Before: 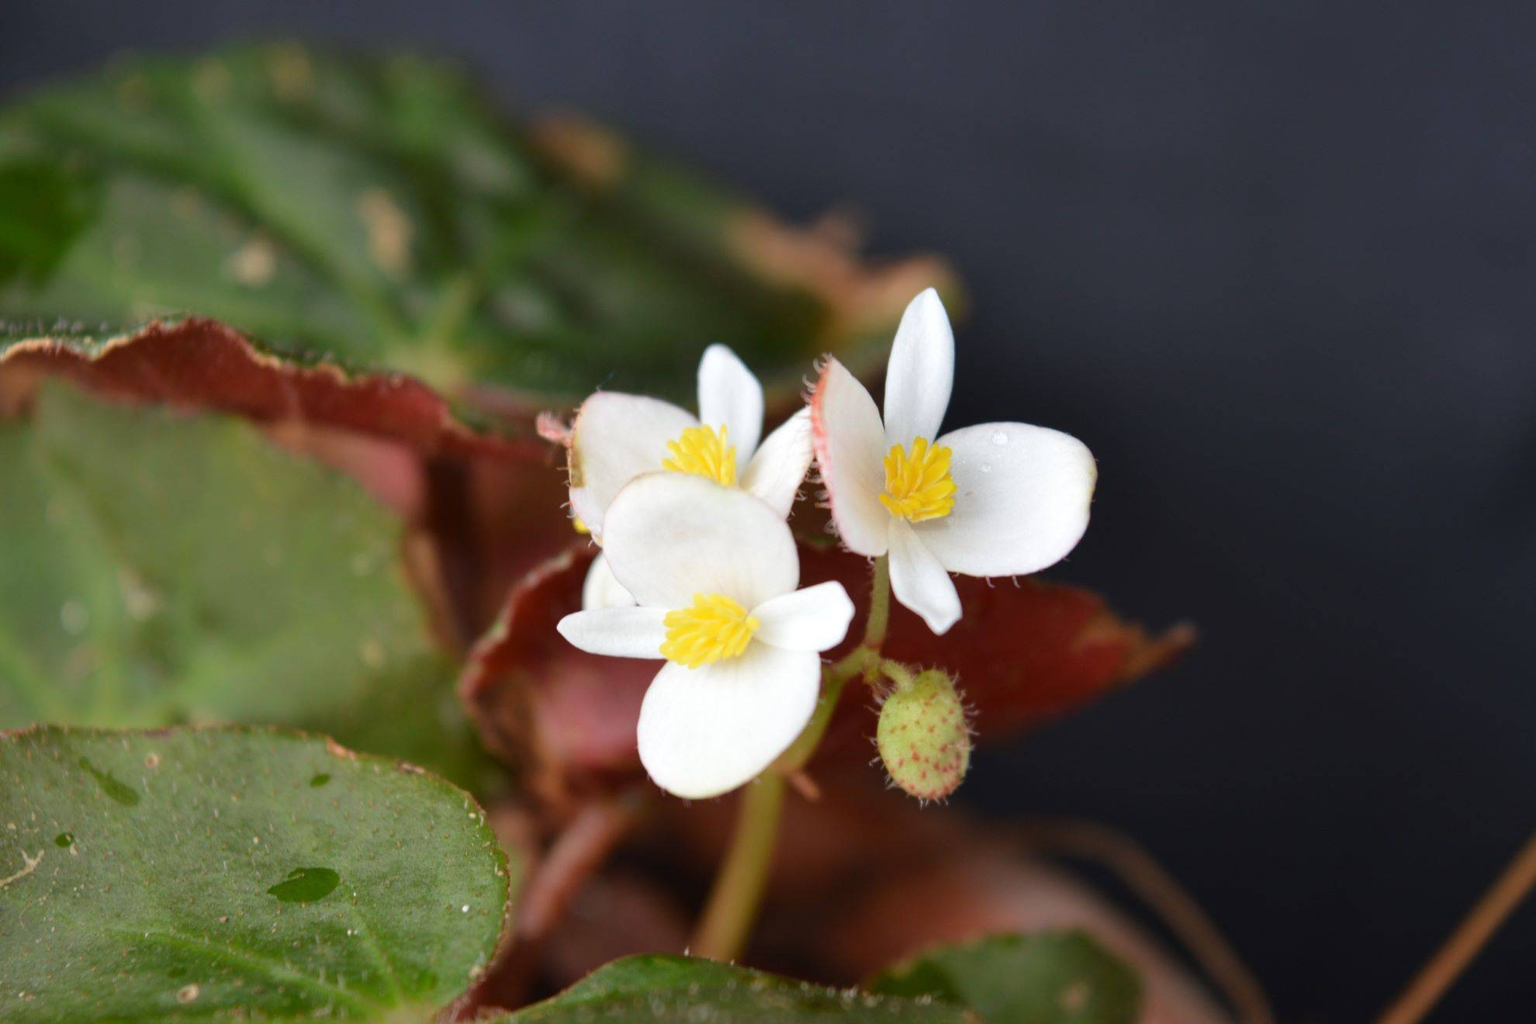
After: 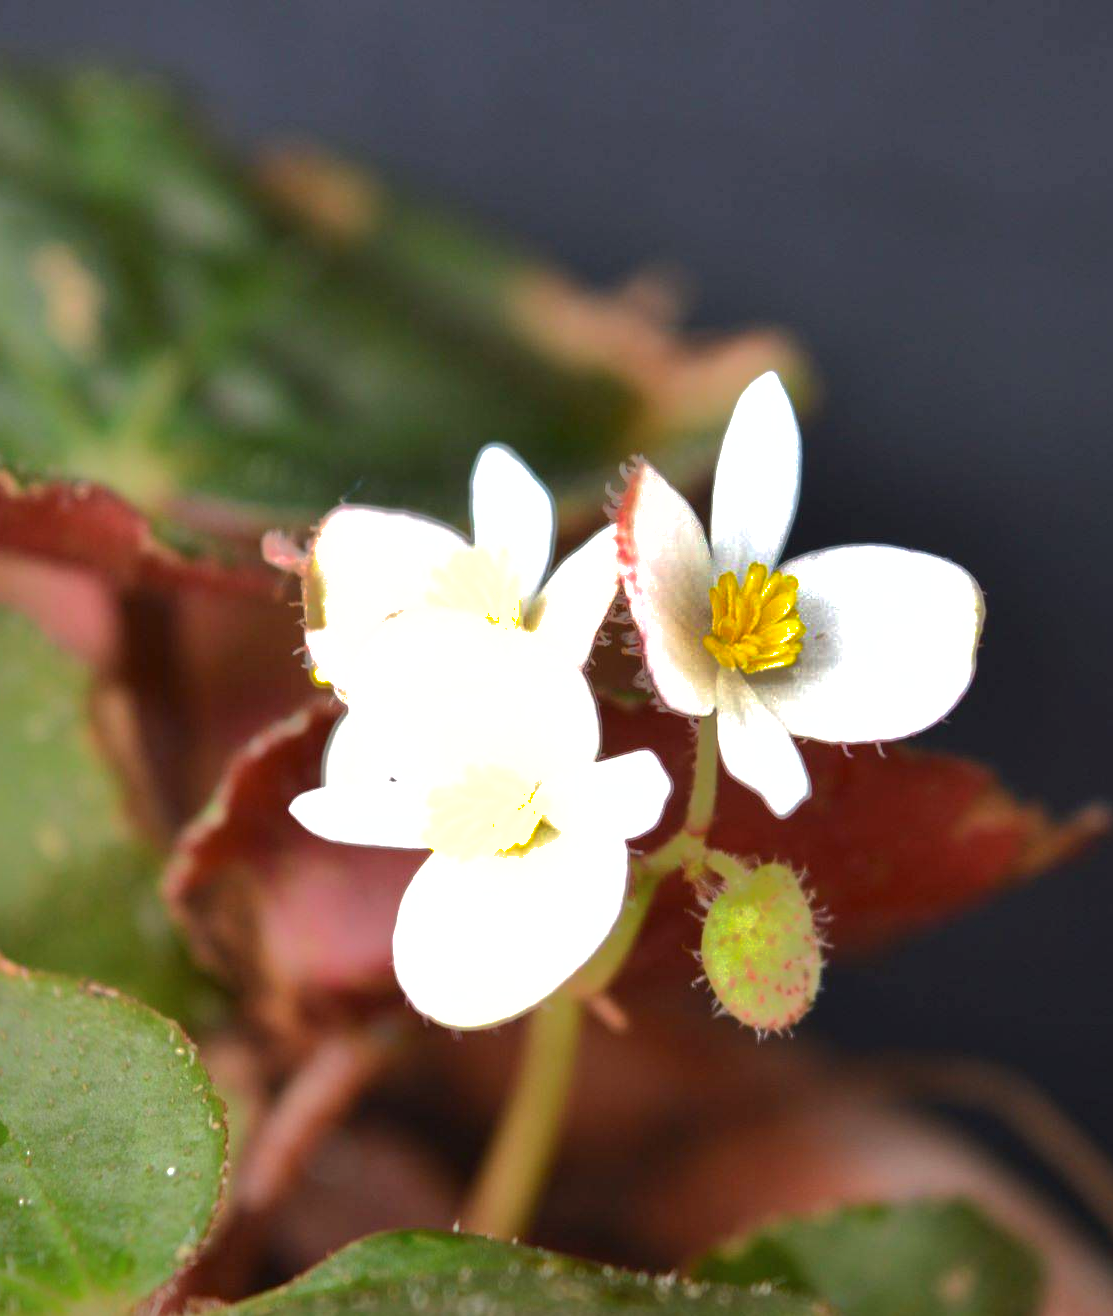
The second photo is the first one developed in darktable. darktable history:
exposure: black level correction 0, exposure 0.7 EV, compensate exposure bias true, compensate highlight preservation false
crop: left 21.674%, right 22.086%
shadows and highlights: shadows -19.91, highlights -73.15
contrast brightness saturation: saturation -0.04
